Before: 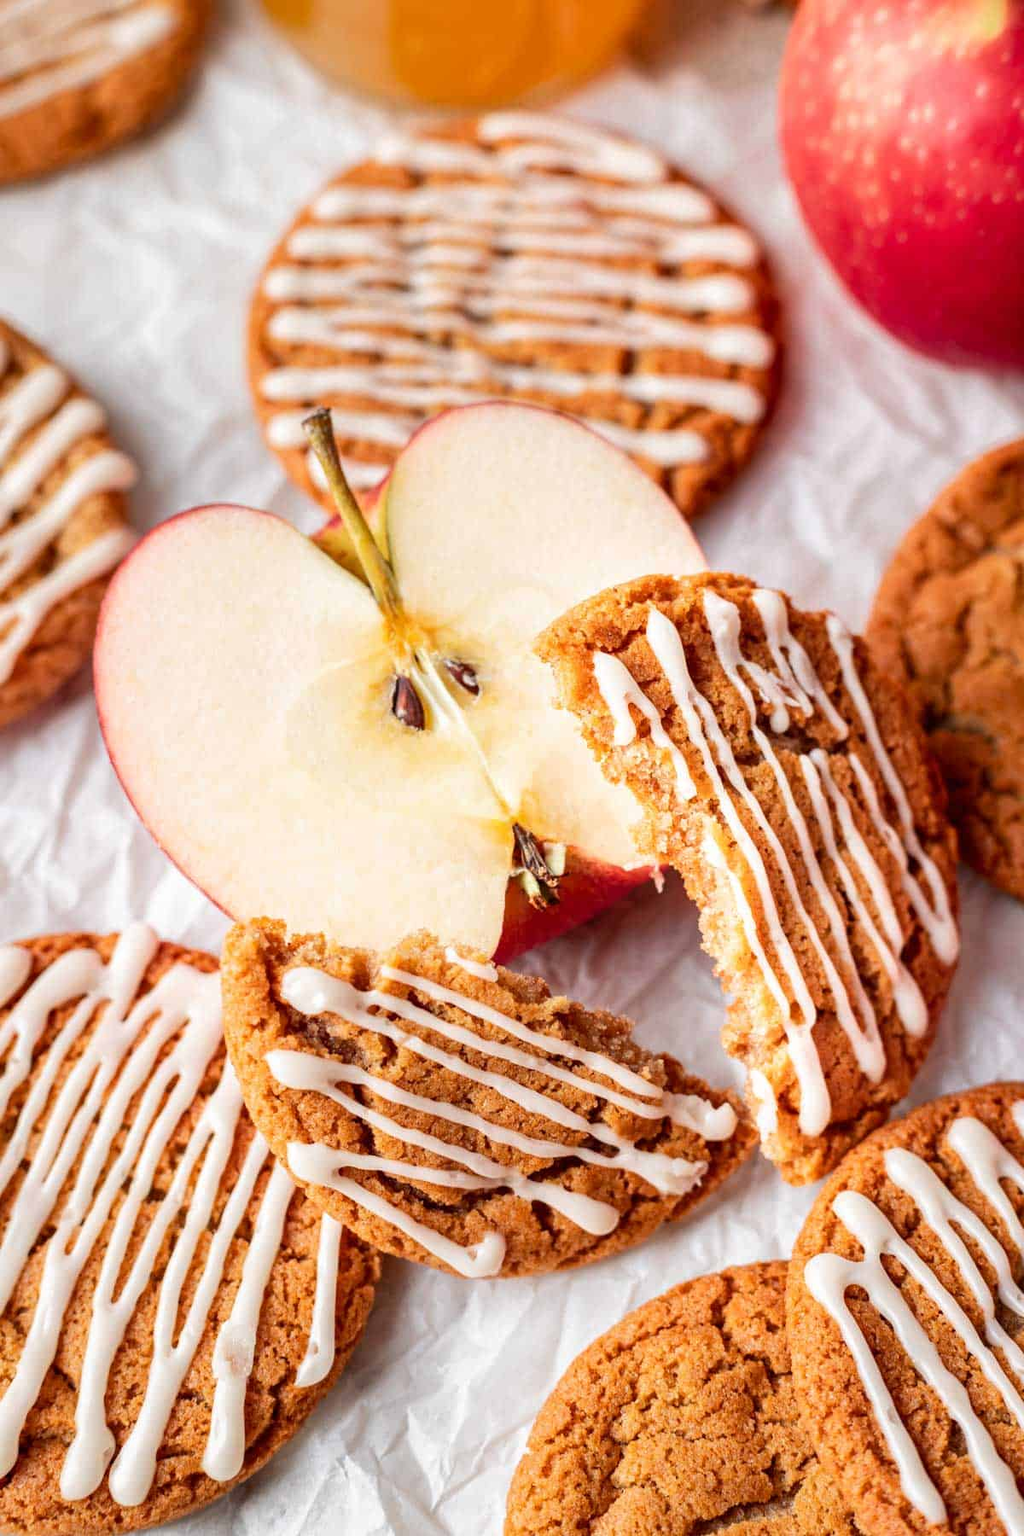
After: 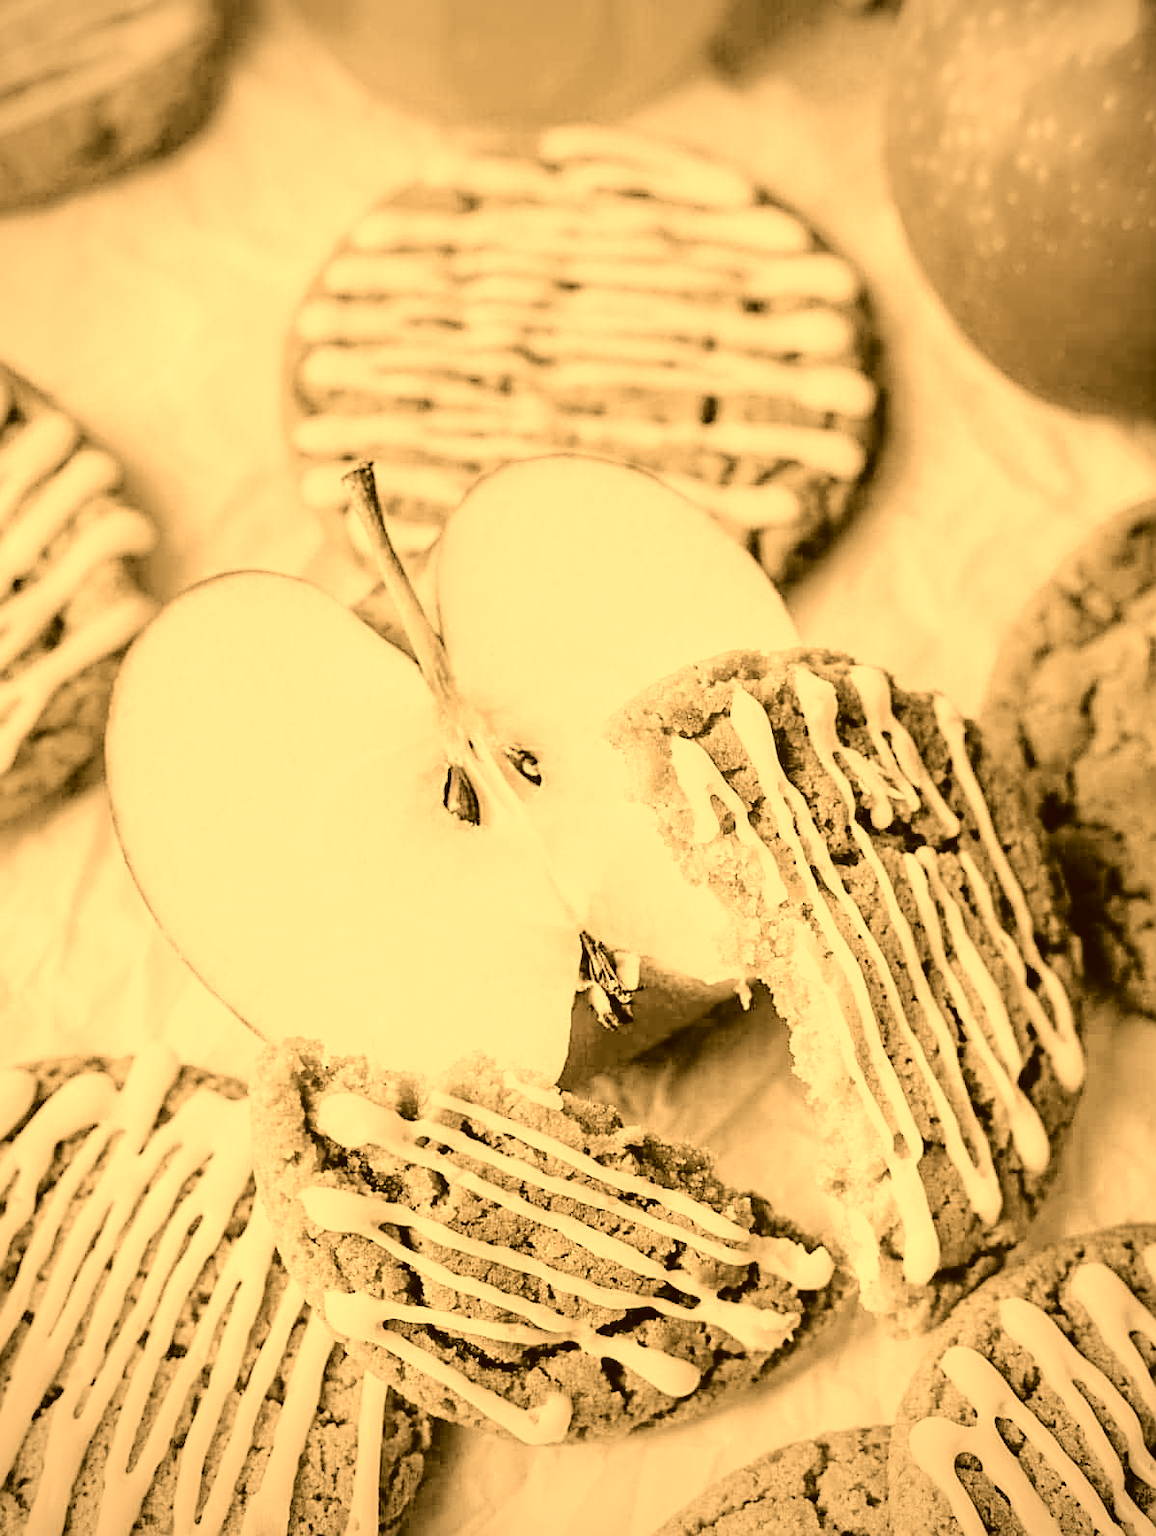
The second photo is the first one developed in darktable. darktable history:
contrast brightness saturation: saturation -0.987
color correction: highlights a* 10.68, highlights b* 30.68, shadows a* 2.77, shadows b* 17.22, saturation 1.72
crop and rotate: top 0%, bottom 11.539%
tone curve: curves: ch0 [(0, 0) (0.003, 0.041) (0.011, 0.042) (0.025, 0.041) (0.044, 0.043) (0.069, 0.048) (0.1, 0.059) (0.136, 0.079) (0.177, 0.107) (0.224, 0.152) (0.277, 0.235) (0.335, 0.331) (0.399, 0.427) (0.468, 0.512) (0.543, 0.595) (0.623, 0.668) (0.709, 0.736) (0.801, 0.813) (0.898, 0.891) (1, 1)], color space Lab, linked channels, preserve colors none
sharpen: on, module defaults
vignetting: brightness -0.39, saturation 0.013, width/height ratio 1.094, unbound false
base curve: curves: ch0 [(0, 0) (0.028, 0.03) (0.121, 0.232) (0.46, 0.748) (0.859, 0.968) (1, 1)], preserve colors none
